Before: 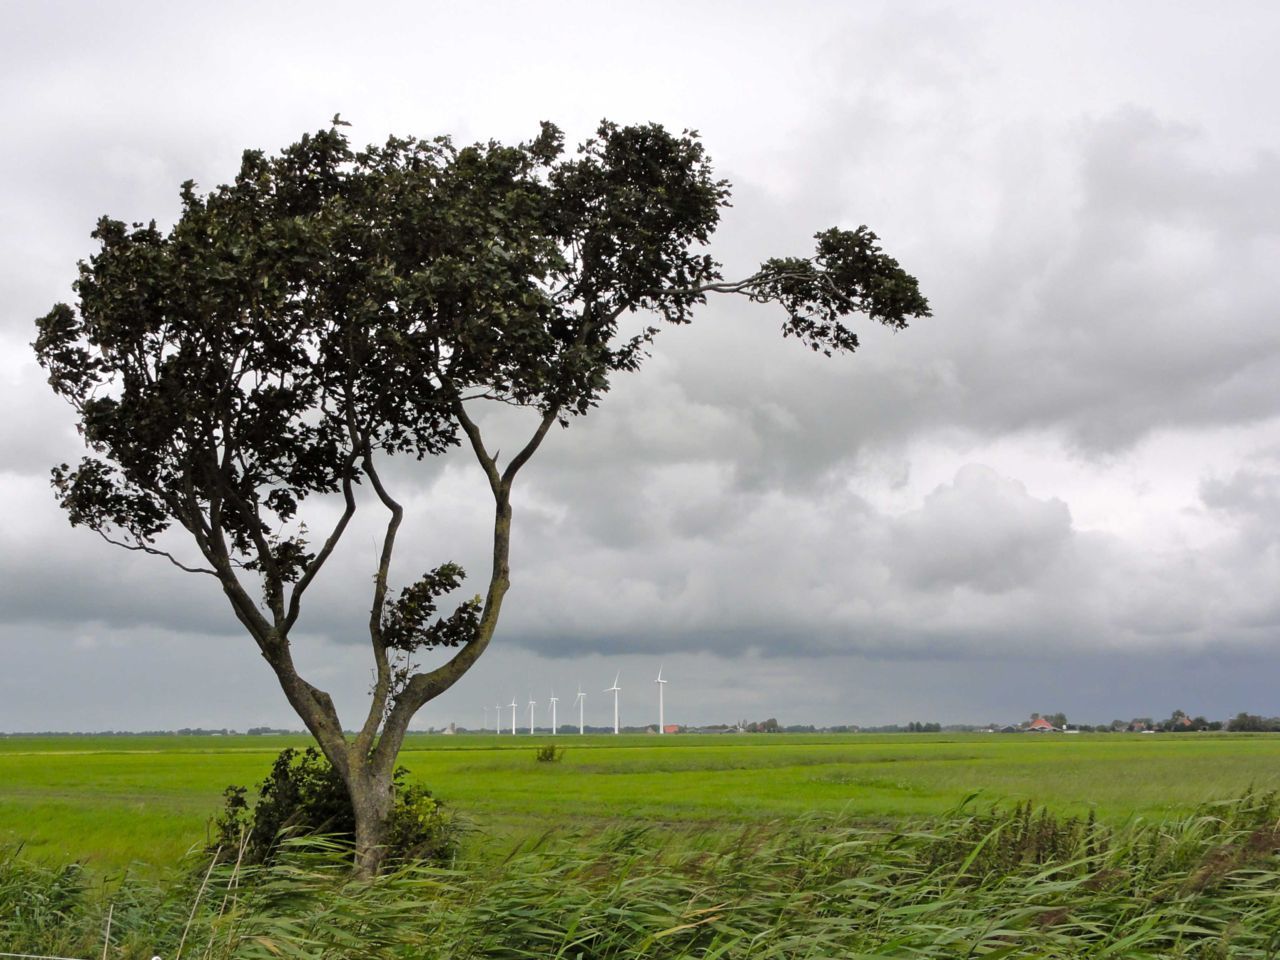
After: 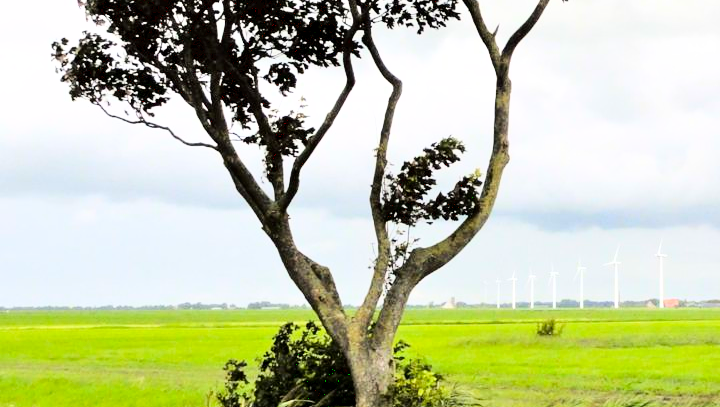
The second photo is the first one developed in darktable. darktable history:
crop: top 44.392%, right 43.736%, bottom 13.207%
base curve: curves: ch0 [(0, 0.003) (0.001, 0.002) (0.006, 0.004) (0.02, 0.022) (0.048, 0.086) (0.094, 0.234) (0.162, 0.431) (0.258, 0.629) (0.385, 0.8) (0.548, 0.918) (0.751, 0.988) (1, 1)]
exposure: black level correction 0.003, exposure 0.39 EV, compensate highlight preservation false
